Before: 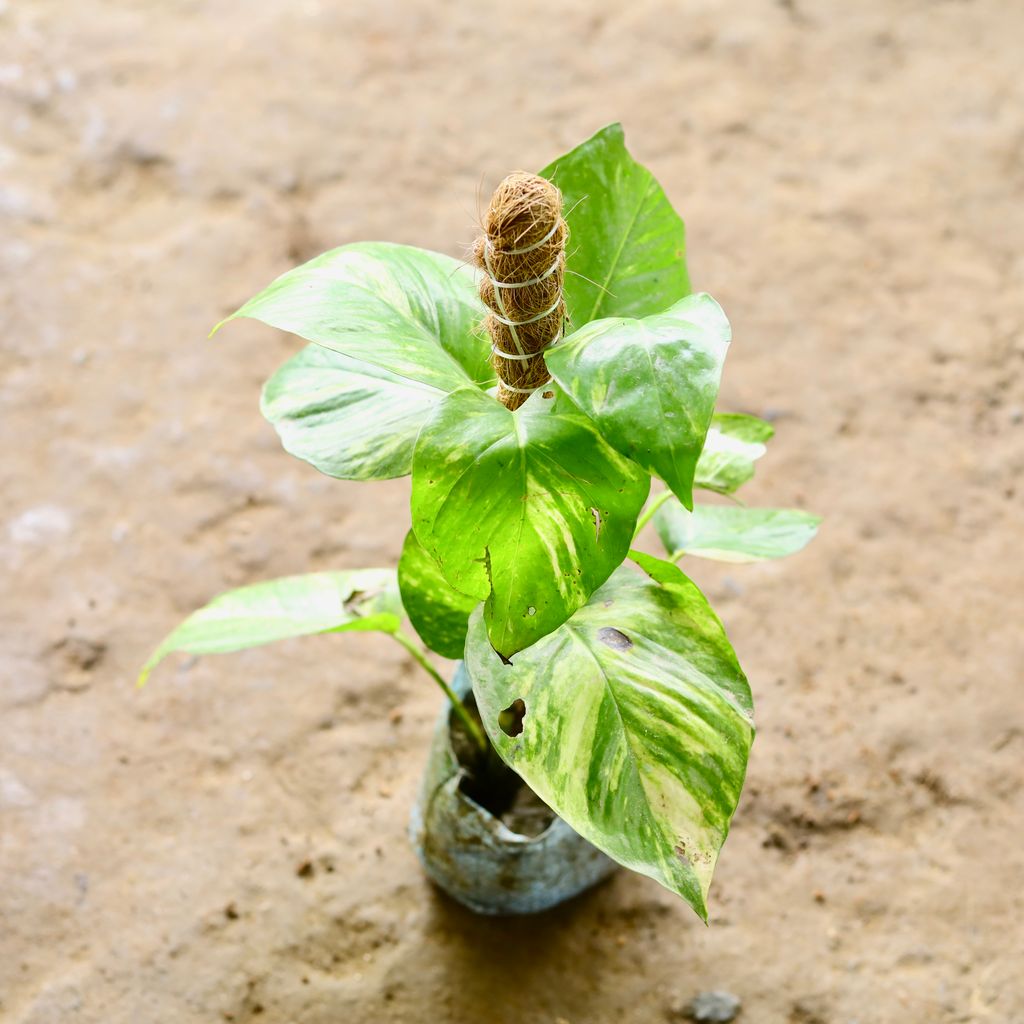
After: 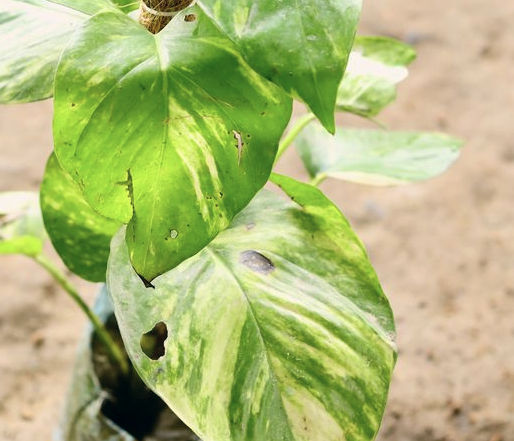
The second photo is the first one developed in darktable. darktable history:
color correction: highlights a* 2.76, highlights b* 5, shadows a* -2.3, shadows b* -4.87, saturation 0.813
crop: left 35.039%, top 36.863%, right 14.744%, bottom 20.056%
